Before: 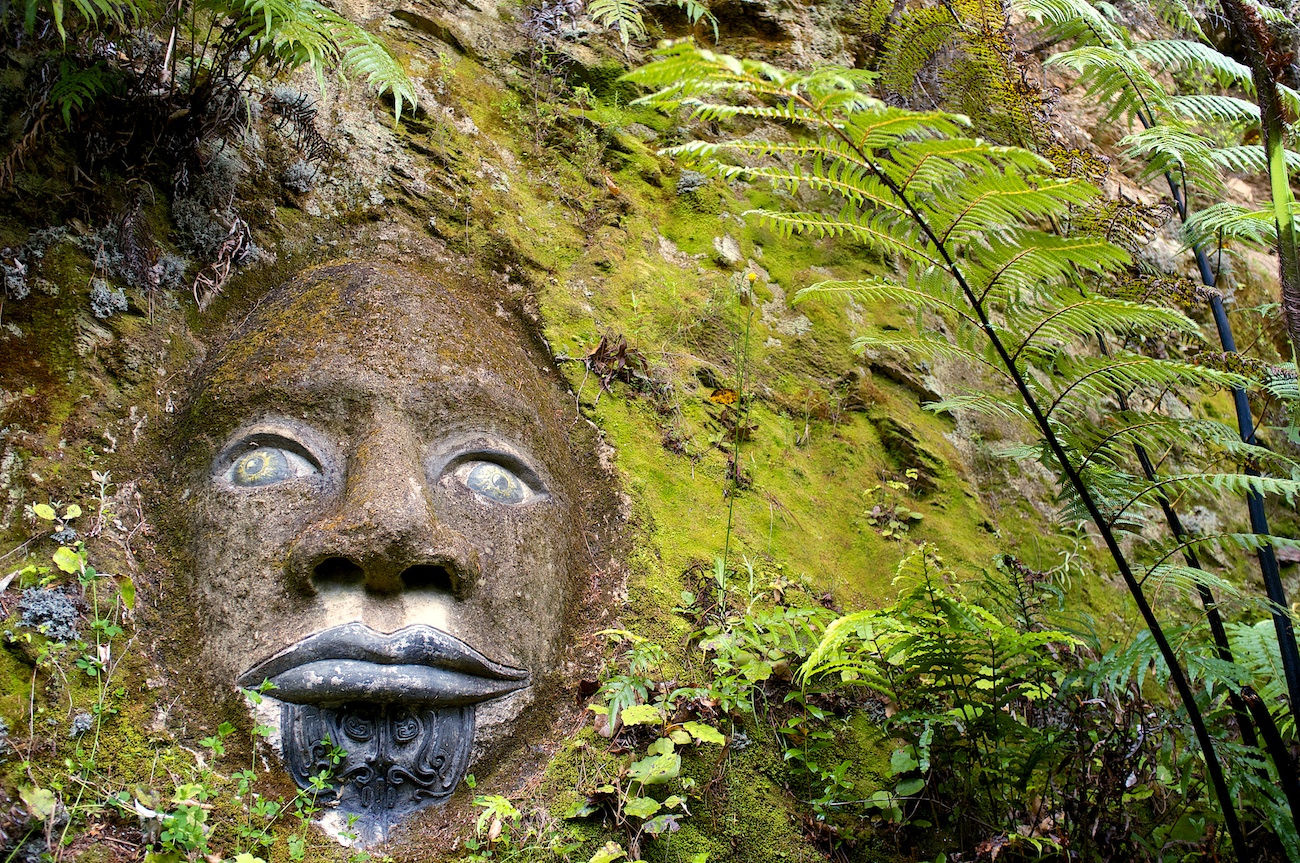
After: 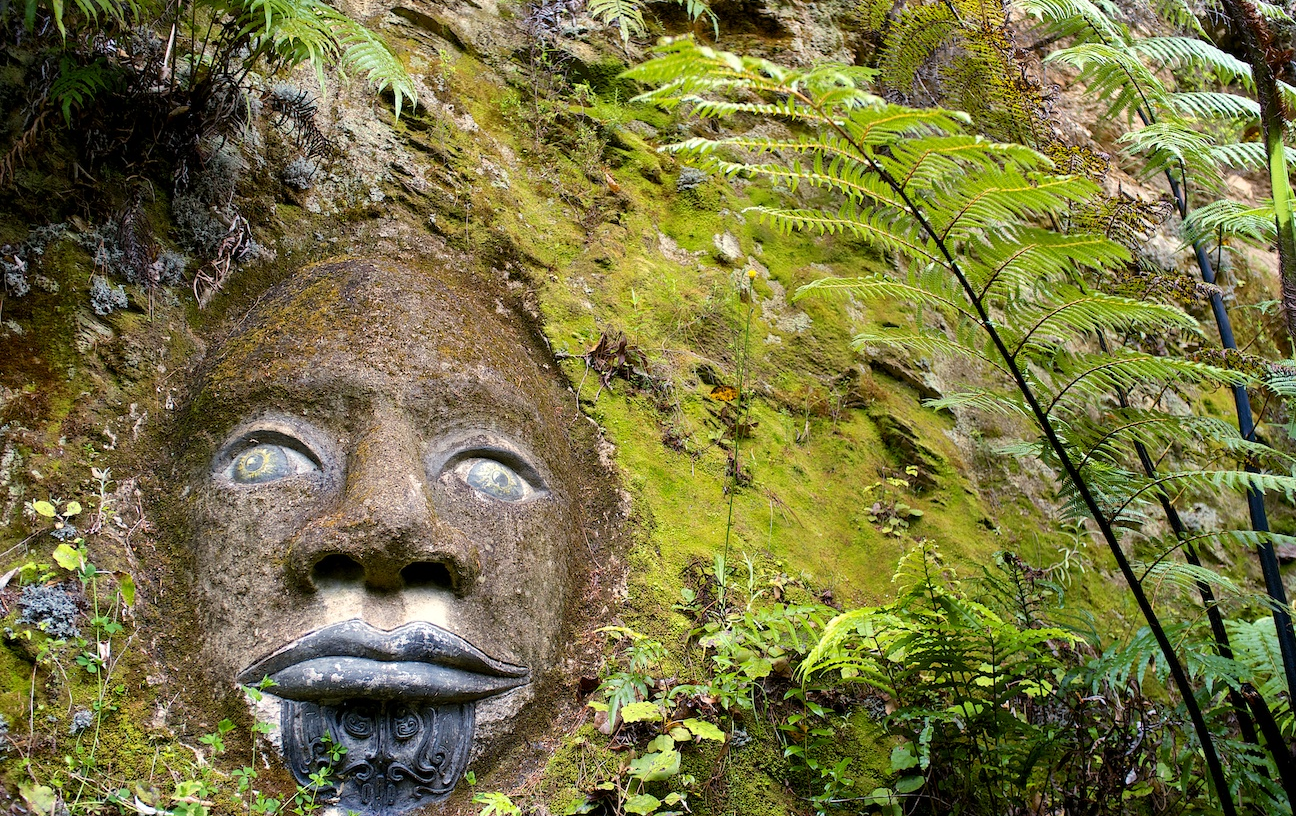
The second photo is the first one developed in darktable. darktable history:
crop: top 0.358%, right 0.262%, bottom 4.999%
